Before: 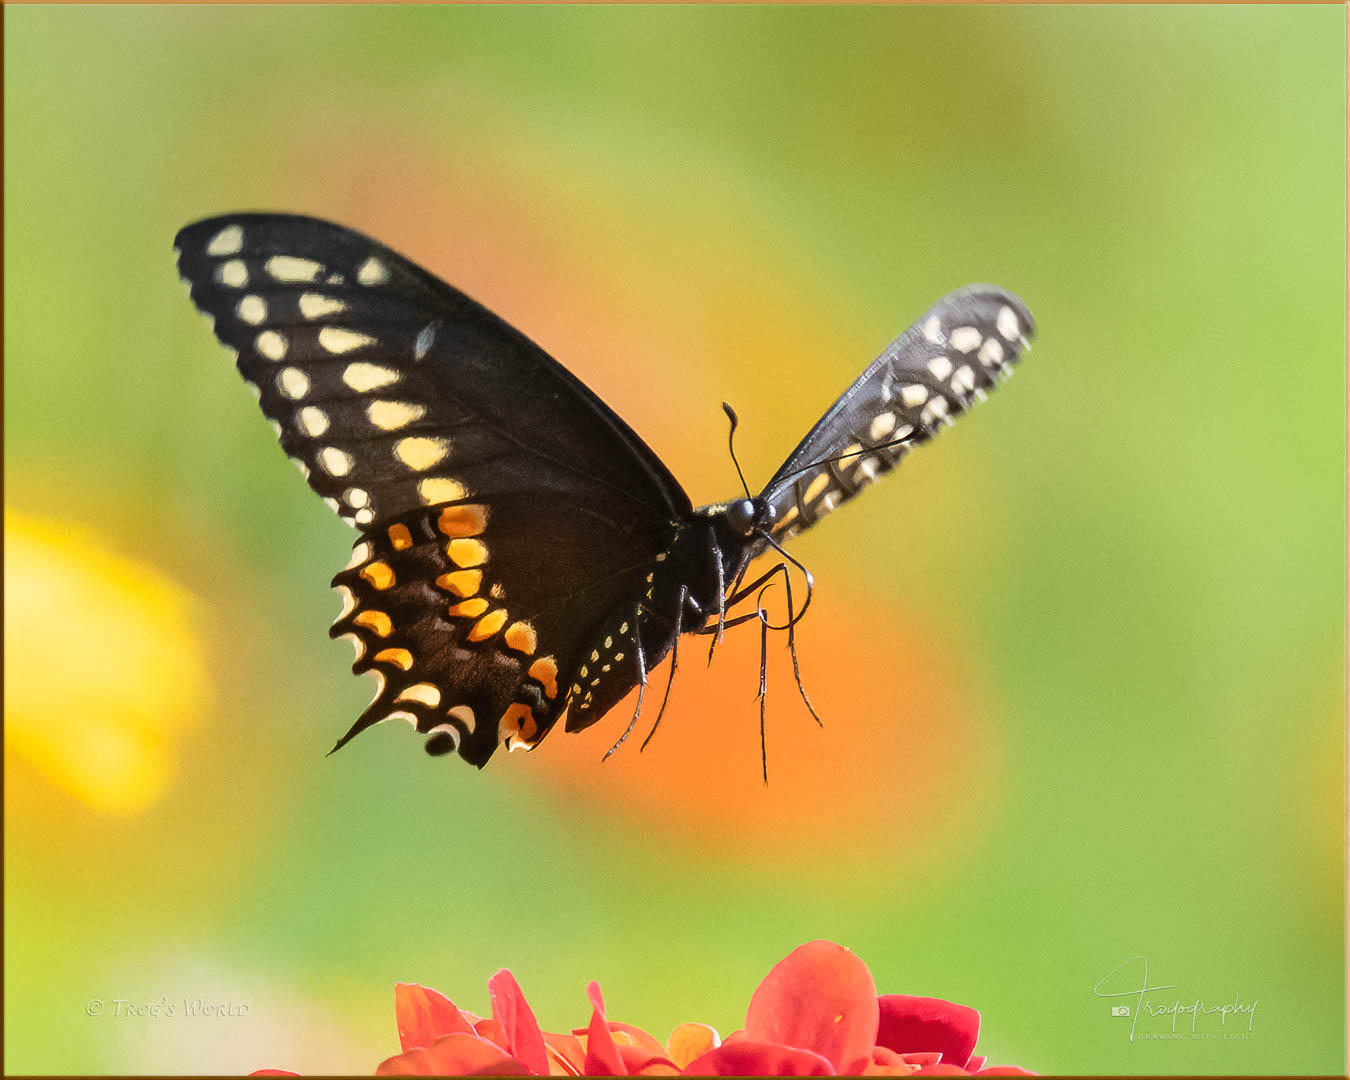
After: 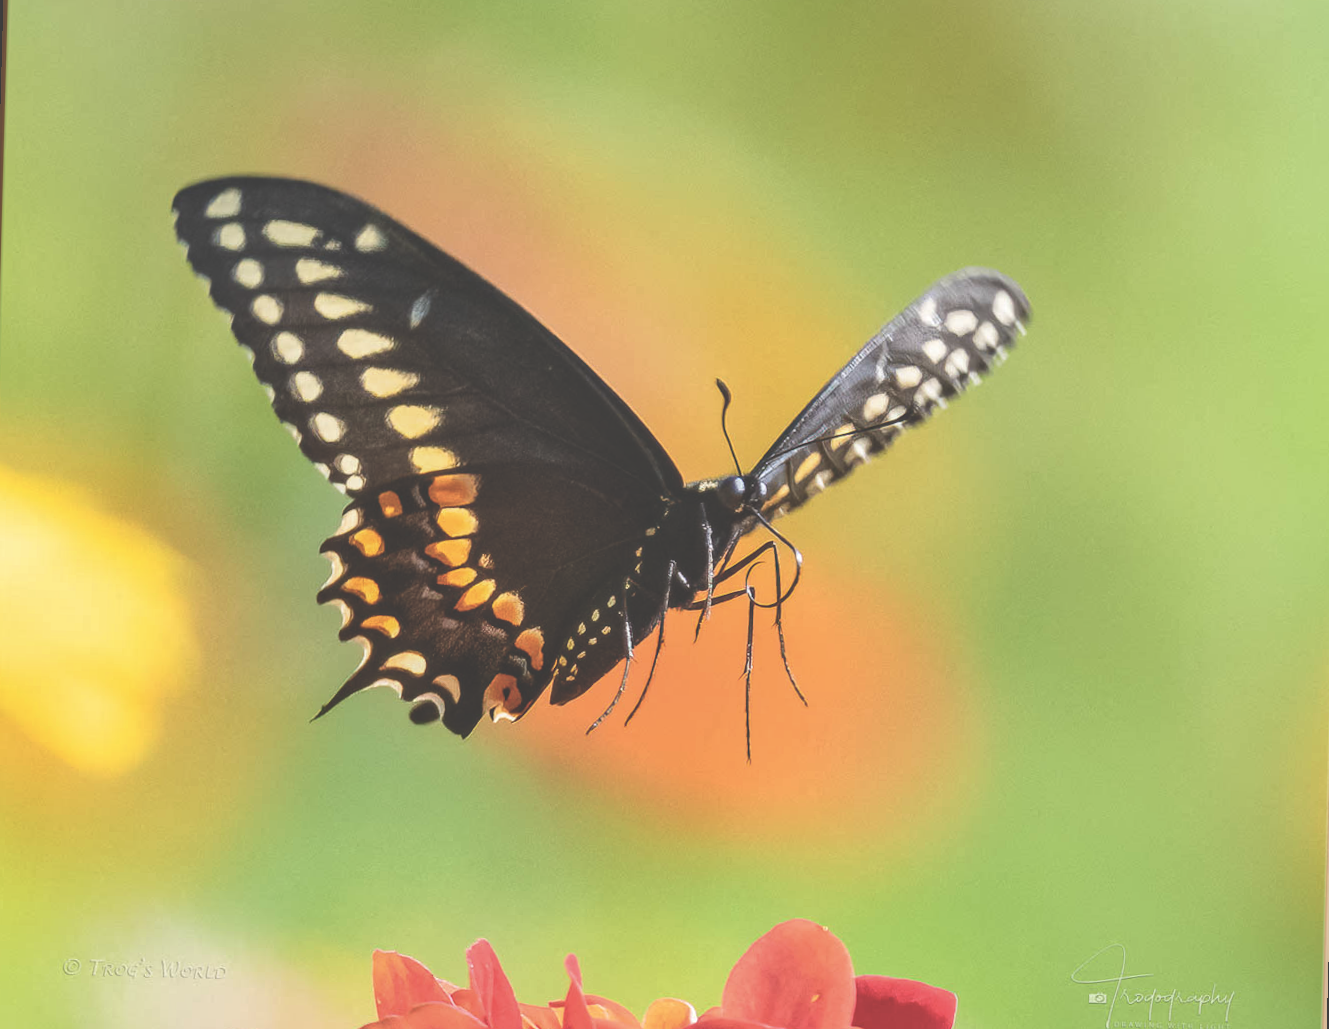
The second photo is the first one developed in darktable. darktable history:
local contrast: on, module defaults
levels: levels [0, 0.478, 1]
exposure: black level correction -0.041, exposure 0.064 EV, compensate highlight preservation false
contrast brightness saturation: contrast -0.08, brightness -0.04, saturation -0.11
color zones: curves: ch1 [(0.077, 0.436) (0.25, 0.5) (0.75, 0.5)]
rotate and perspective: rotation 1.57°, crop left 0.018, crop right 0.982, crop top 0.039, crop bottom 0.961
